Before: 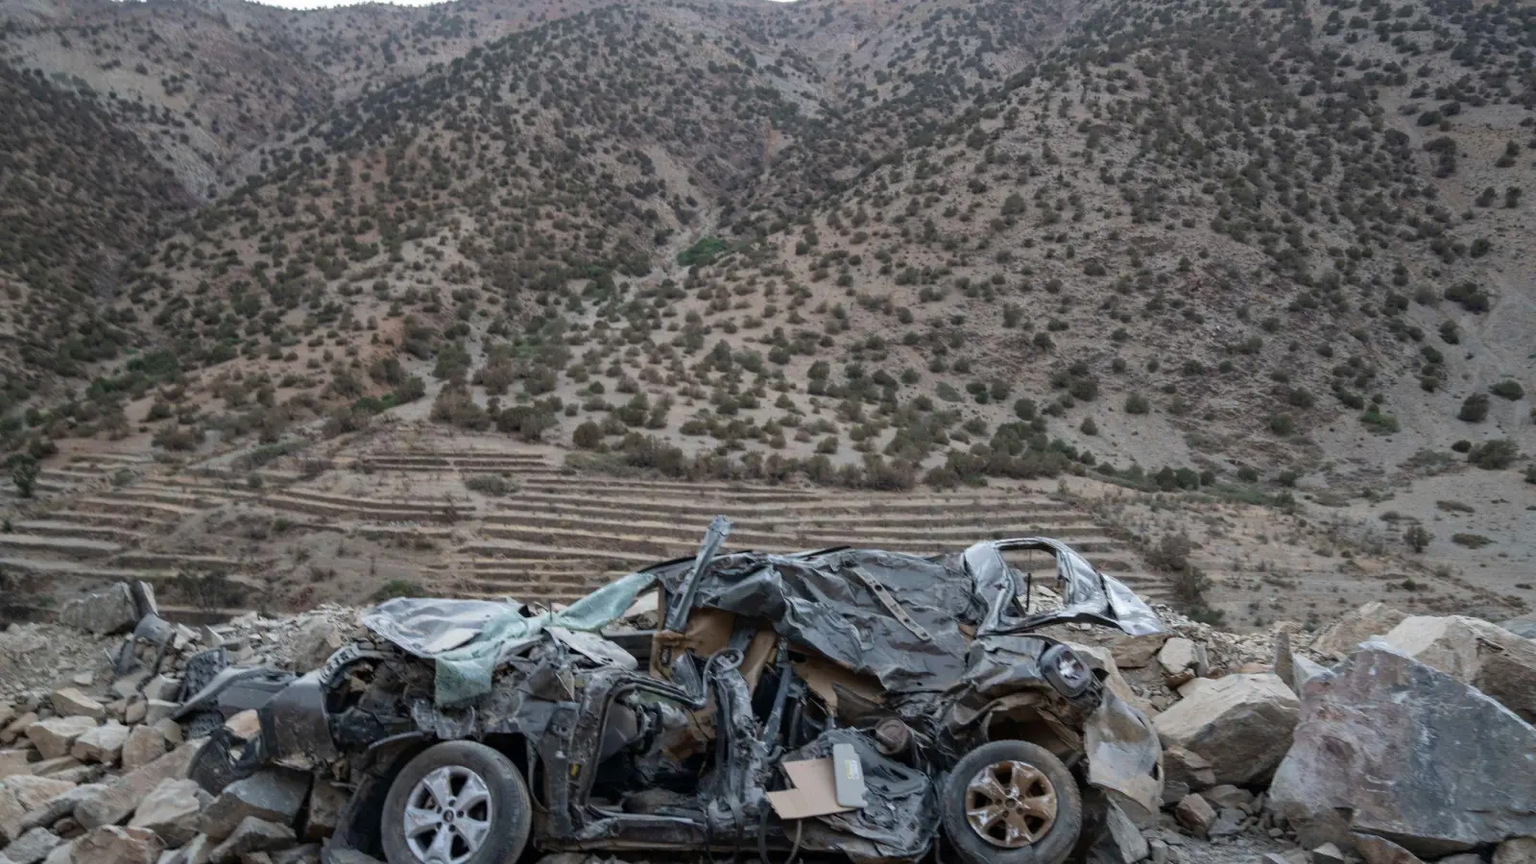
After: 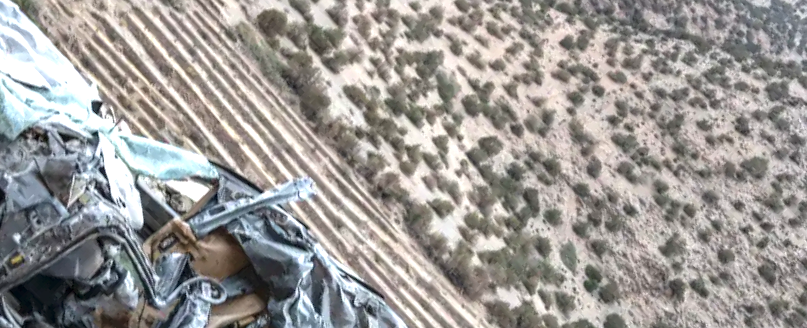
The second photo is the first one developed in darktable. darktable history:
crop and rotate: angle -44.97°, top 16.727%, right 0.899%, bottom 11.691%
local contrast: detail 130%
exposure: black level correction -0.002, exposure 1.34 EV, compensate highlight preservation false
